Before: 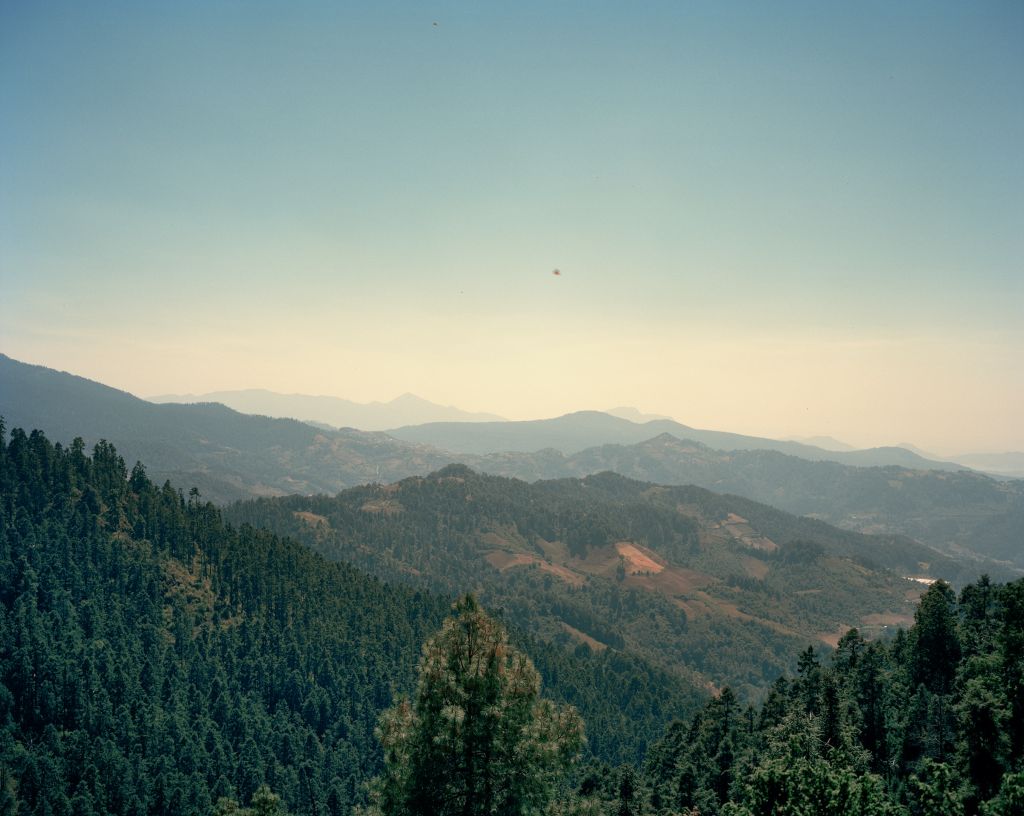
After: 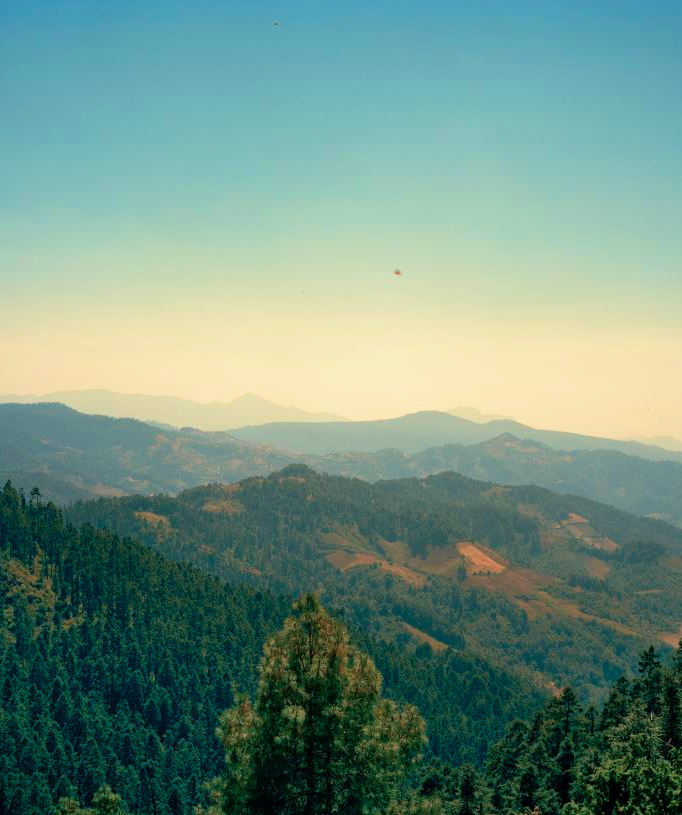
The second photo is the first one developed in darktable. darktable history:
crop and rotate: left 15.546%, right 17.787%
velvia: strength 75%
